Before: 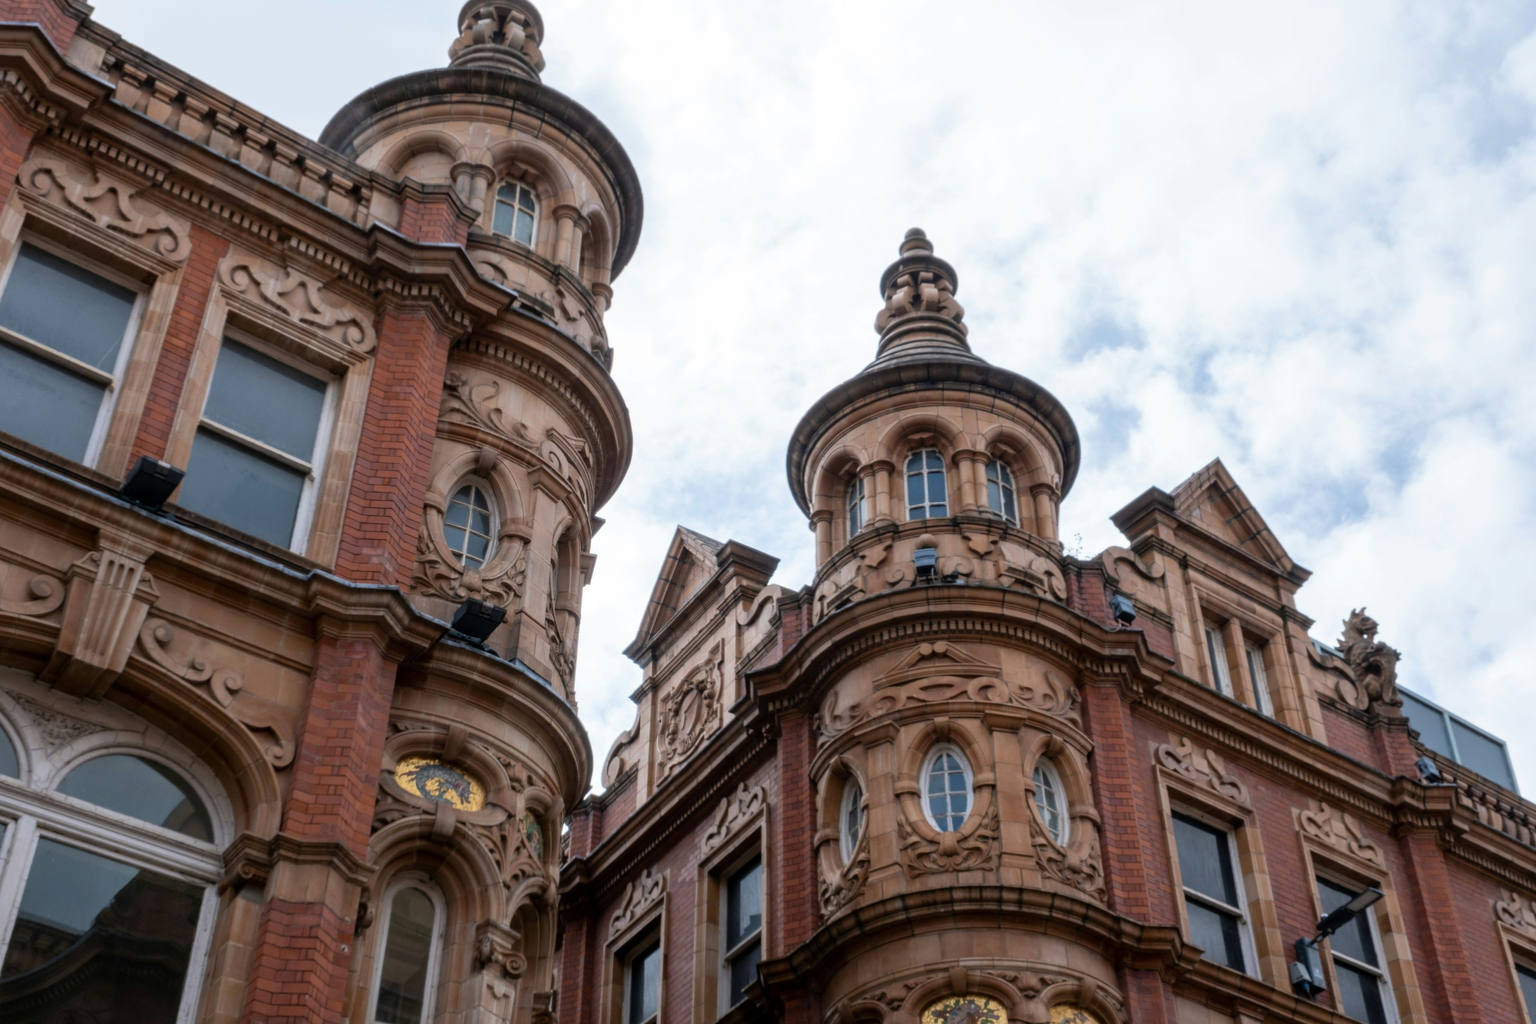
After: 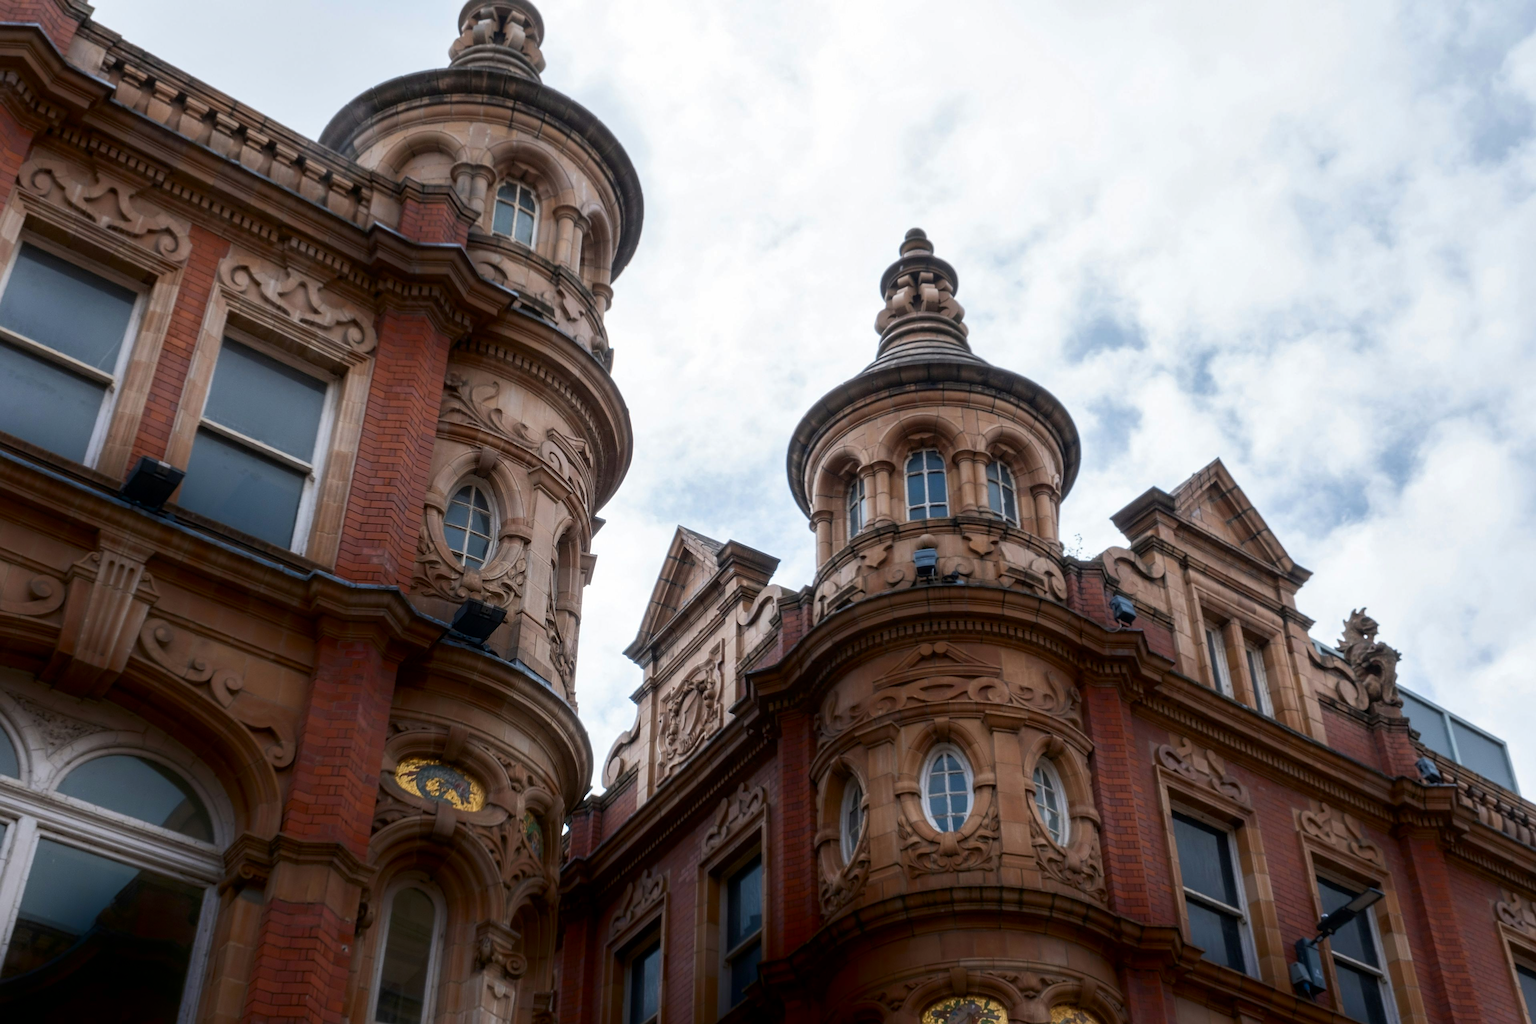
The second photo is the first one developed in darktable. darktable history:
sharpen: on, module defaults
shadows and highlights: shadows -87.45, highlights -35.56, soften with gaussian
